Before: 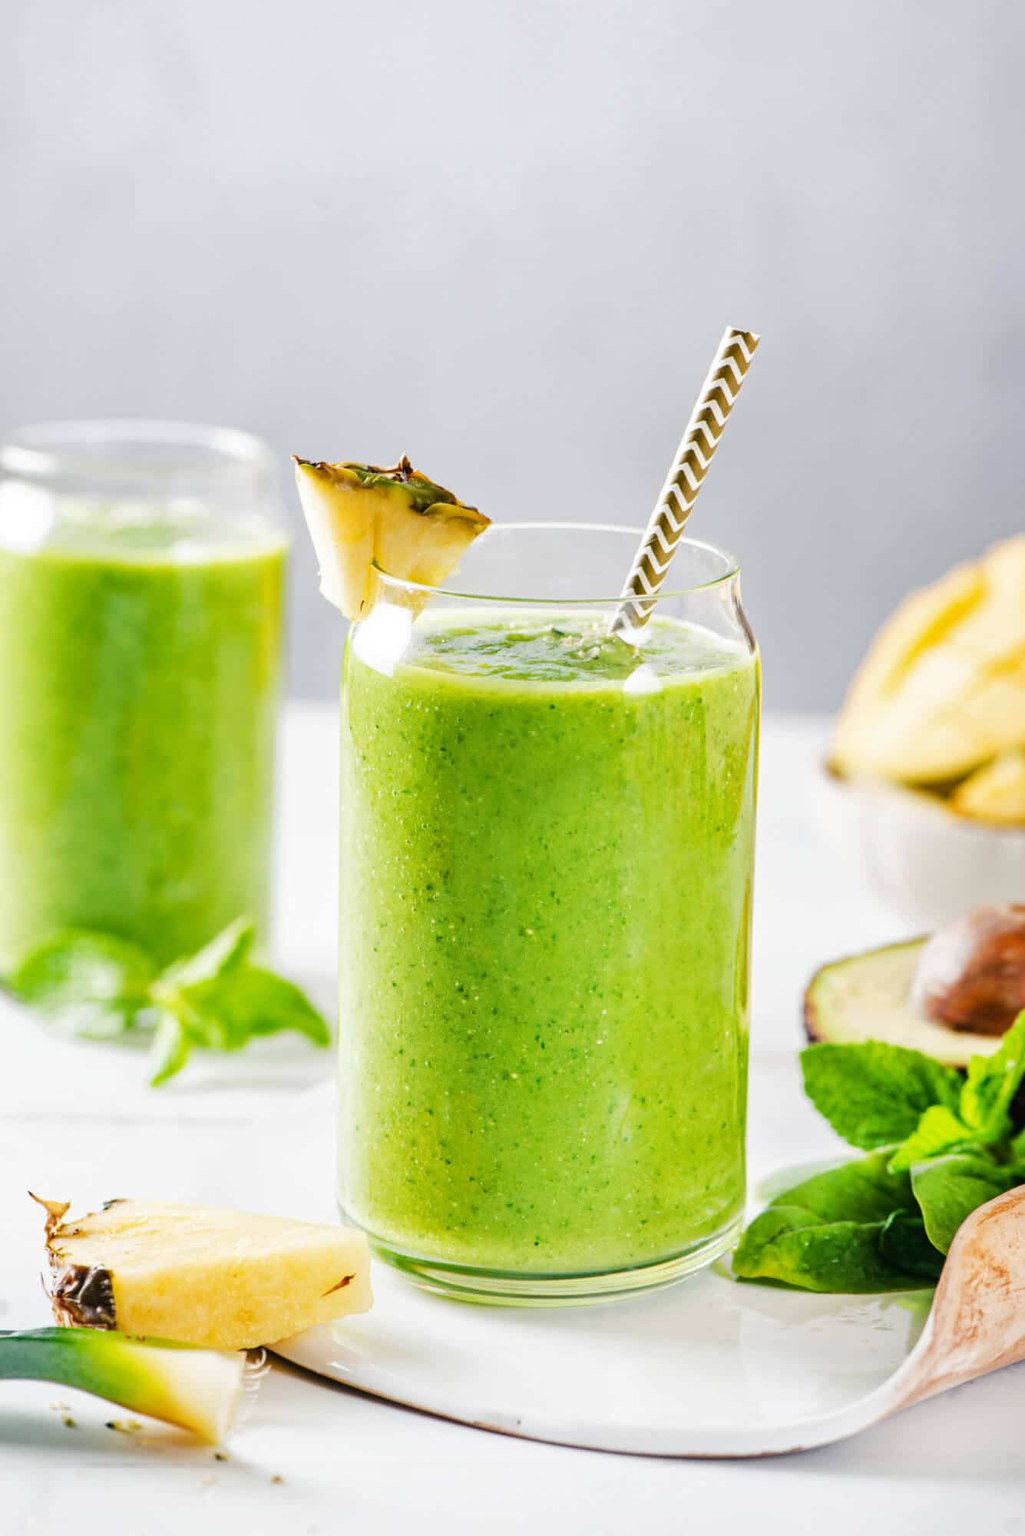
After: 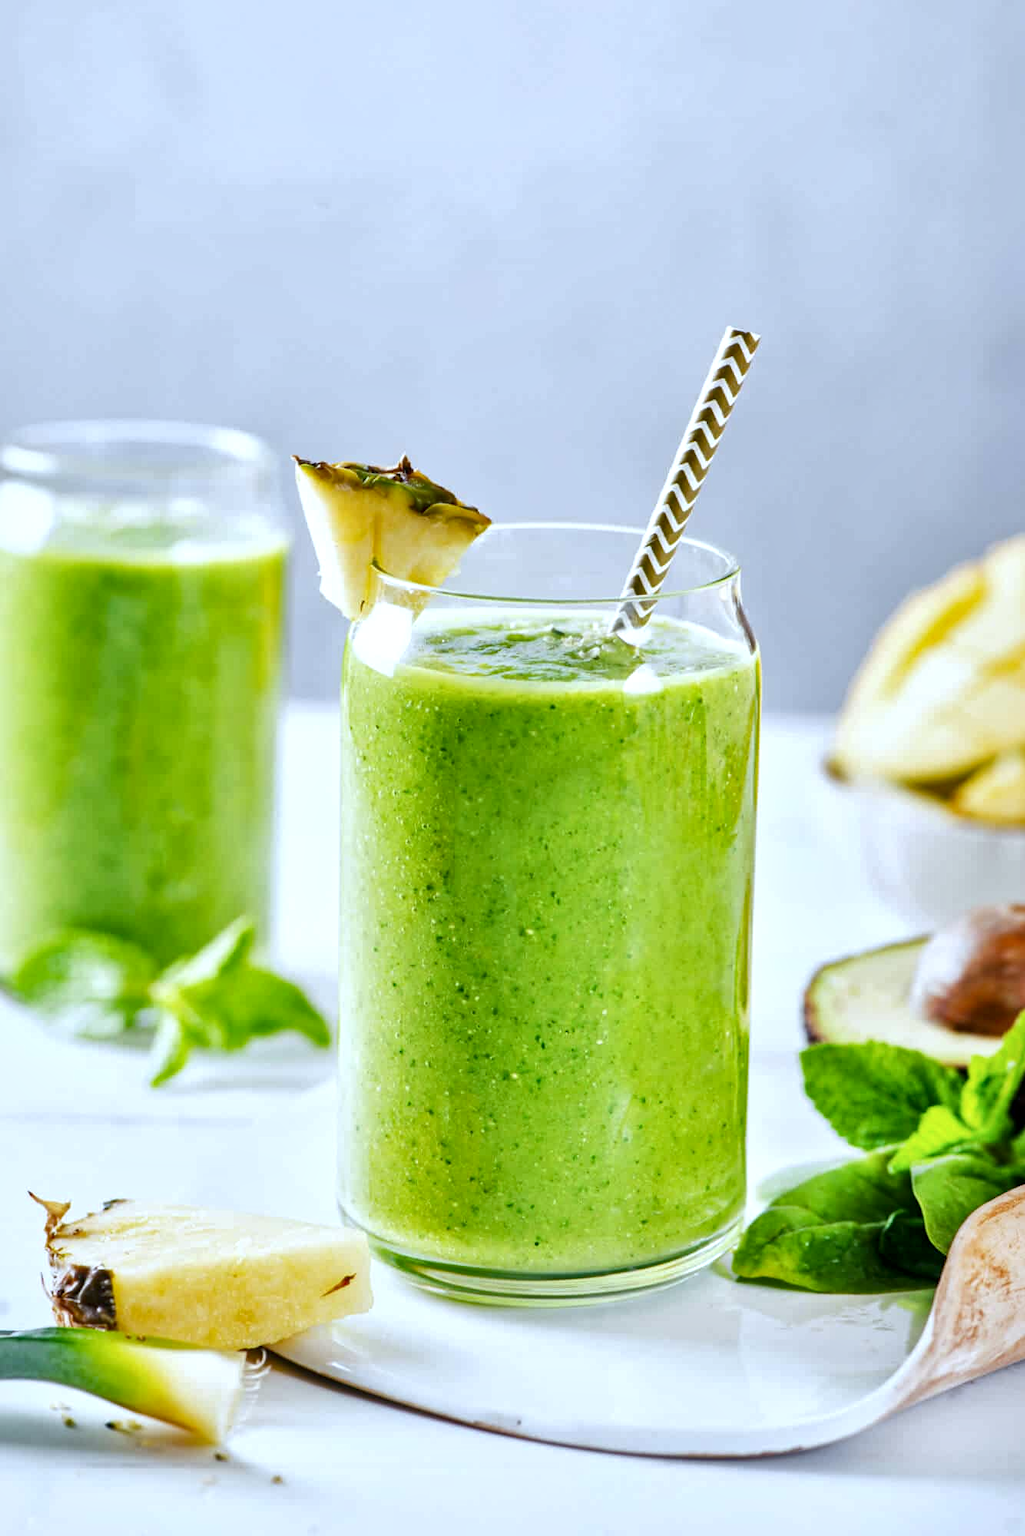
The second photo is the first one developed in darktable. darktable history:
local contrast: mode bilateral grid, contrast 25, coarseness 60, detail 151%, midtone range 0.2
color correction: highlights a* -0.182, highlights b* -0.124
white balance: red 0.924, blue 1.095
